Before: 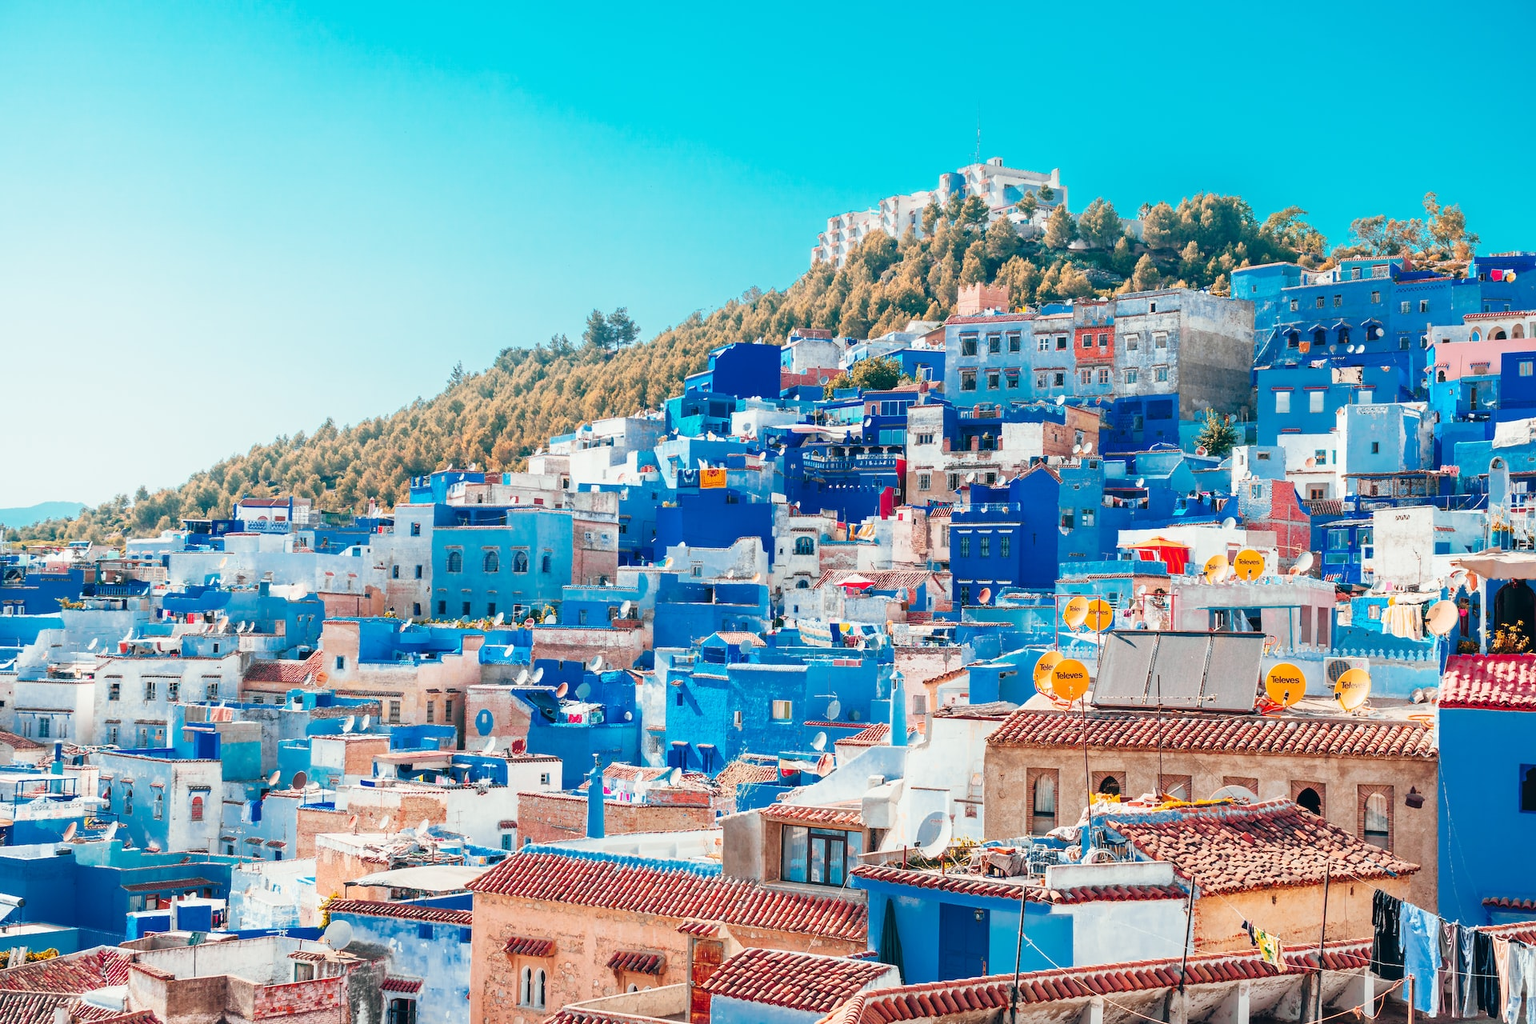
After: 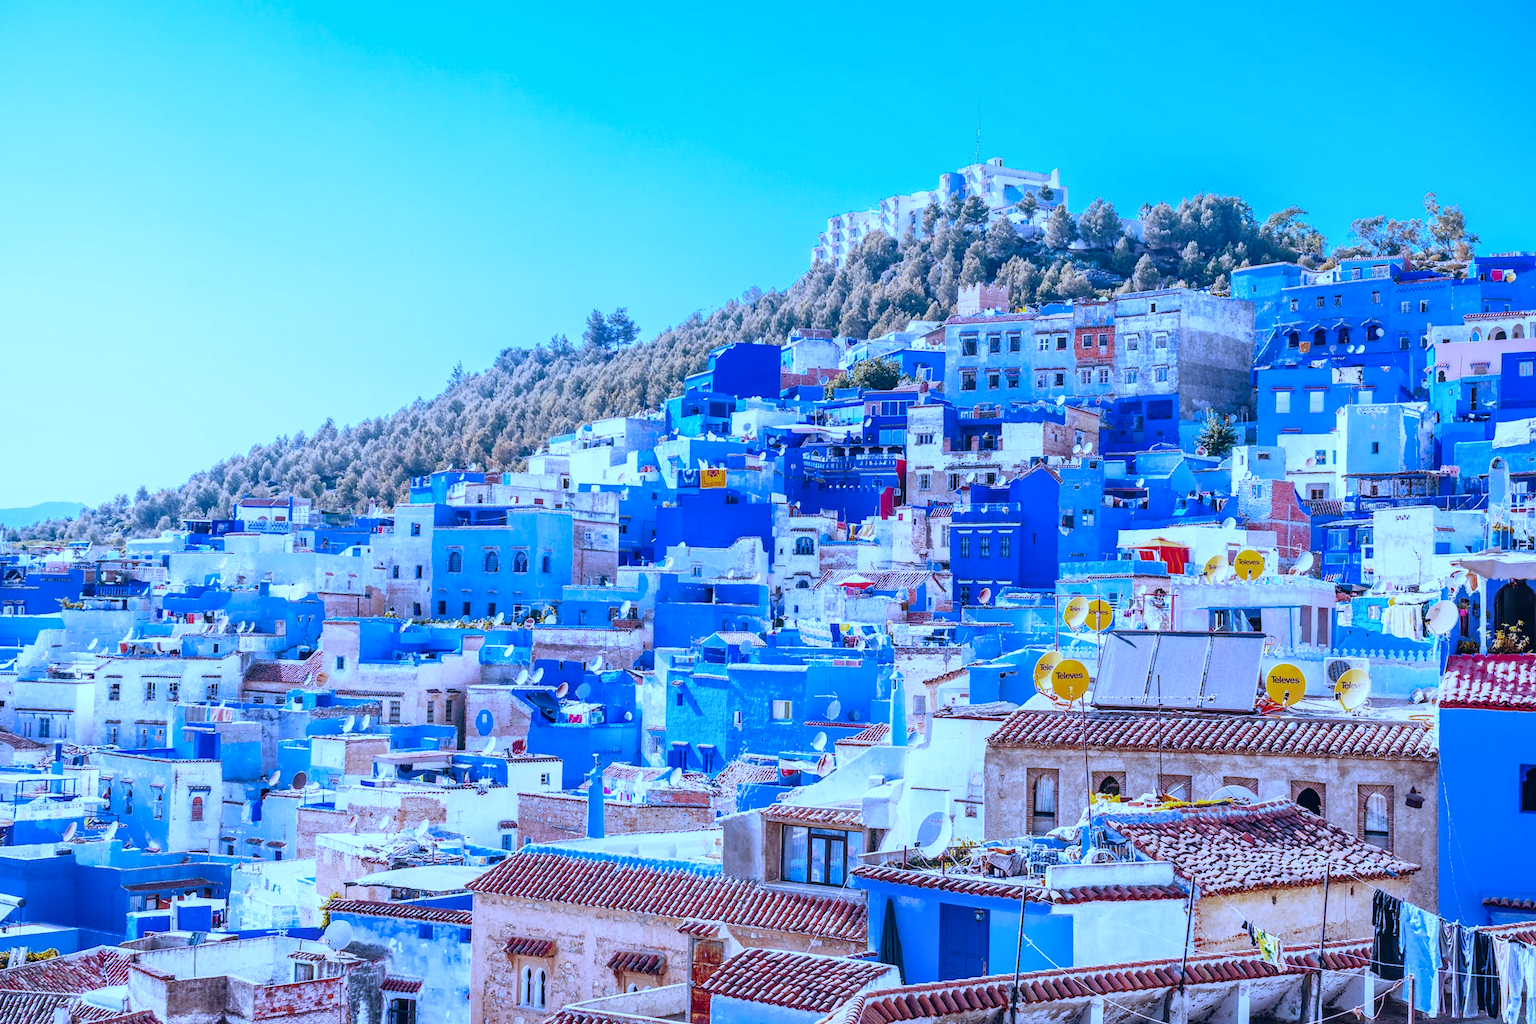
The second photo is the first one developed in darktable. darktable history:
local contrast: on, module defaults
white balance: red 0.766, blue 1.537
